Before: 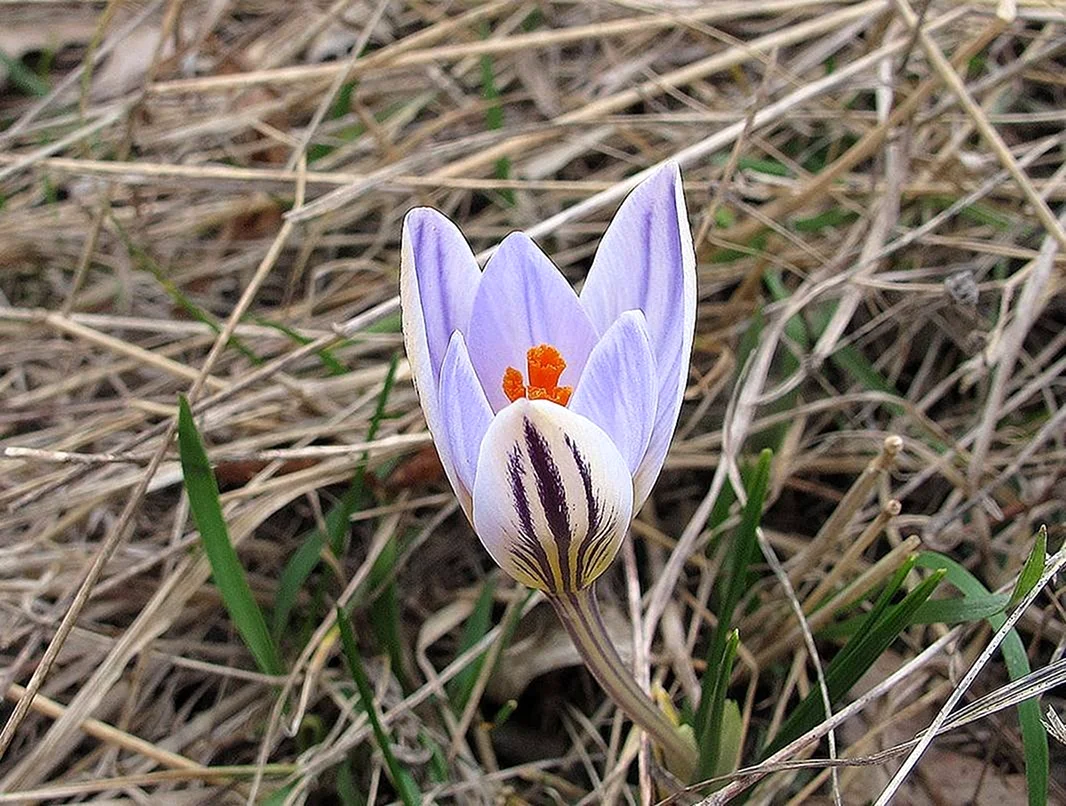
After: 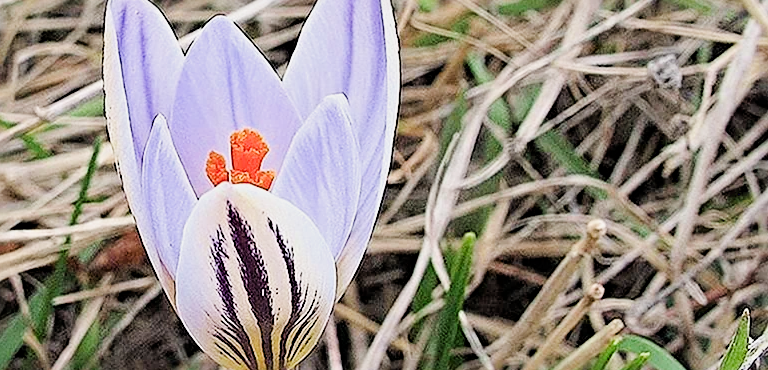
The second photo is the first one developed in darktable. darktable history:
filmic rgb: black relative exposure -7.15 EV, white relative exposure 5.36 EV, hardness 3.02
sharpen: radius 4
crop and rotate: left 27.938%, top 27.046%, bottom 27.046%
exposure: black level correction 0, exposure 1.2 EV, compensate highlight preservation false
